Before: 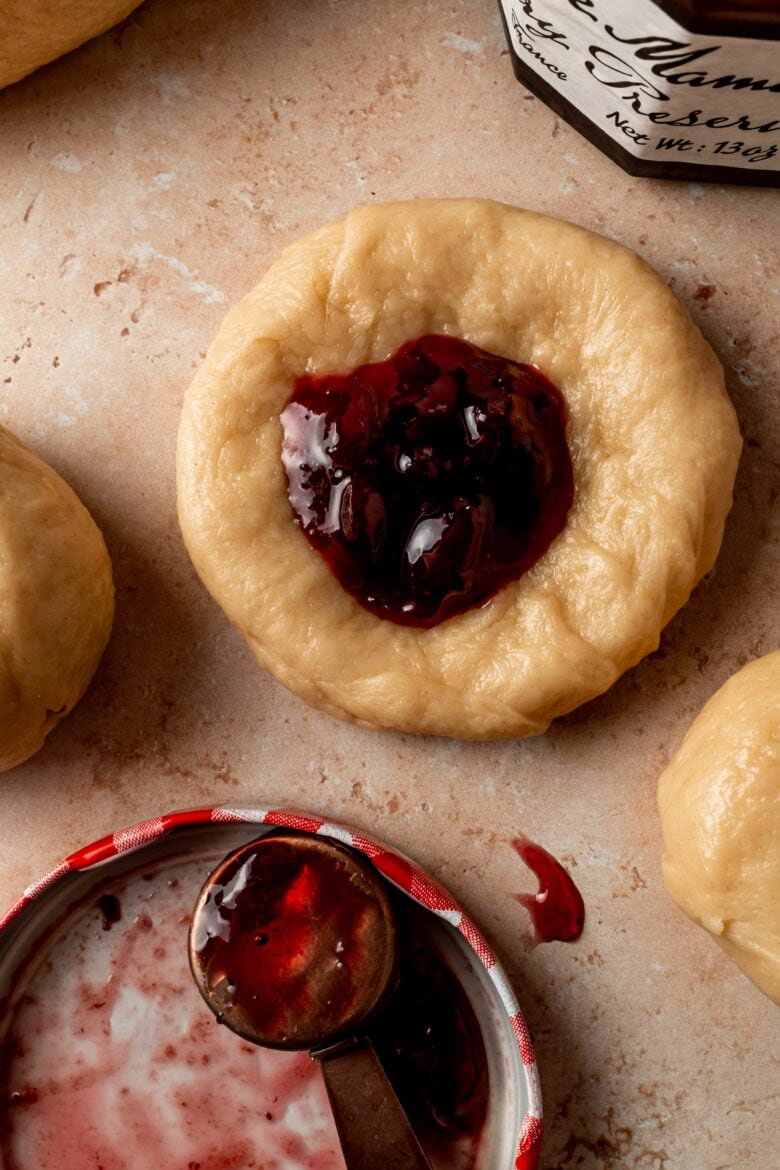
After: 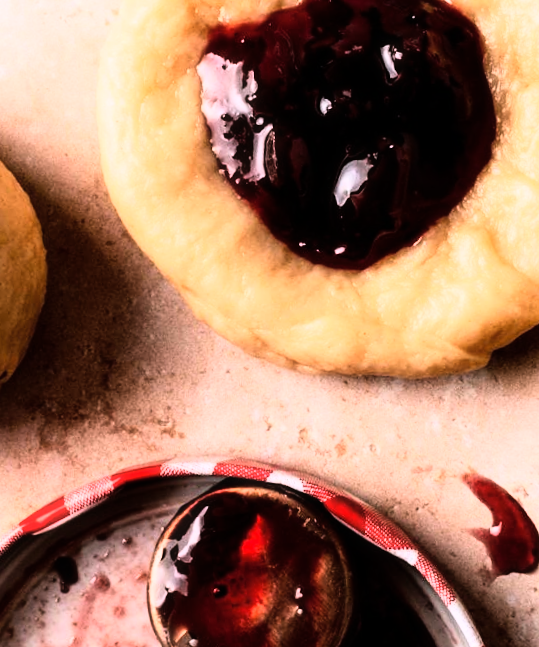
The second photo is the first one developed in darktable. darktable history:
crop: left 13.312%, top 31.28%, right 24.627%, bottom 15.582%
white balance: red 1.05, blue 1.072
rgb curve: curves: ch0 [(0, 0) (0.21, 0.15) (0.24, 0.21) (0.5, 0.75) (0.75, 0.96) (0.89, 0.99) (1, 1)]; ch1 [(0, 0.02) (0.21, 0.13) (0.25, 0.2) (0.5, 0.67) (0.75, 0.9) (0.89, 0.97) (1, 1)]; ch2 [(0, 0.02) (0.21, 0.13) (0.25, 0.2) (0.5, 0.67) (0.75, 0.9) (0.89, 0.97) (1, 1)], compensate middle gray true
shadows and highlights: shadows 25, highlights -25
haze removal: strength -0.1, adaptive false
rotate and perspective: rotation -4.2°, shear 0.006, automatic cropping off
